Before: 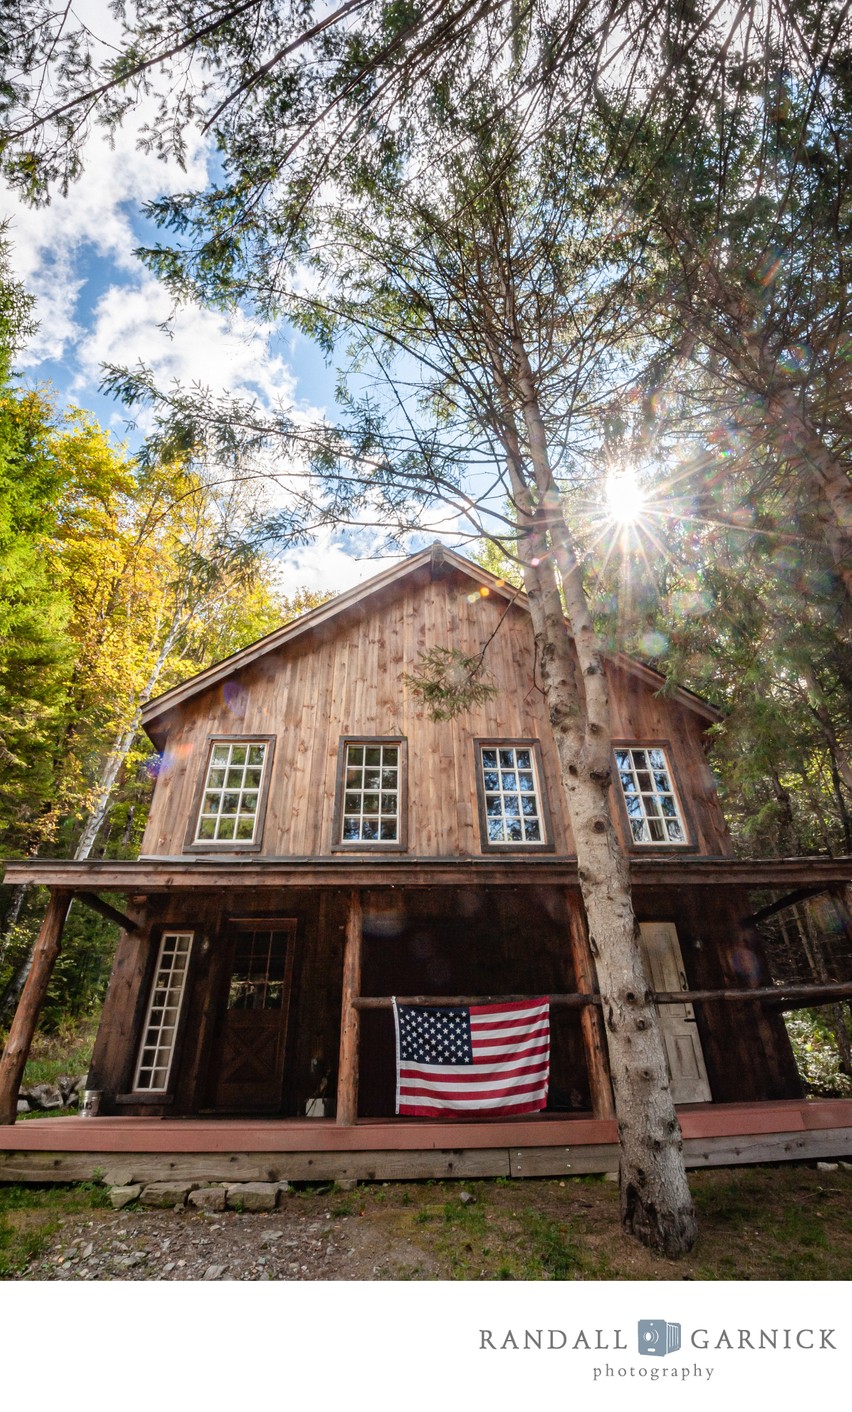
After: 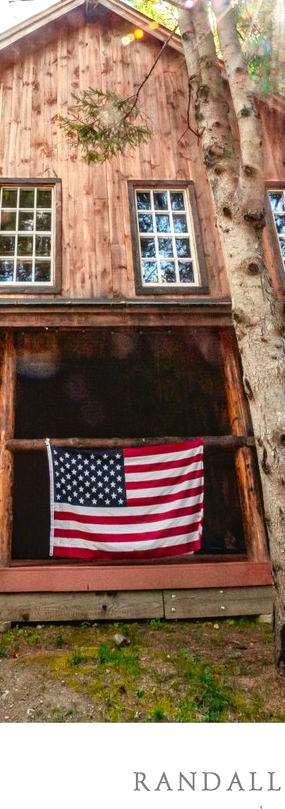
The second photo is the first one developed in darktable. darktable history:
crop: left 40.717%, top 39.565%, right 25.741%, bottom 3.122%
tone curve: curves: ch0 [(0, 0.036) (0.053, 0.068) (0.211, 0.217) (0.519, 0.513) (0.847, 0.82) (0.991, 0.914)]; ch1 [(0, 0) (0.276, 0.206) (0.412, 0.353) (0.482, 0.475) (0.495, 0.5) (0.509, 0.502) (0.563, 0.57) (0.667, 0.672) (0.788, 0.809) (1, 1)]; ch2 [(0, 0) (0.438, 0.456) (0.473, 0.47) (0.503, 0.503) (0.523, 0.528) (0.562, 0.571) (0.612, 0.61) (0.679, 0.72) (1, 1)], color space Lab, independent channels, preserve colors none
color balance rgb: perceptual saturation grading › global saturation 0.597%, perceptual saturation grading › highlights -8.766%, perceptual saturation grading › mid-tones 18.559%, perceptual saturation grading › shadows 29.07%, perceptual brilliance grading › global brilliance 18.818%
local contrast: on, module defaults
